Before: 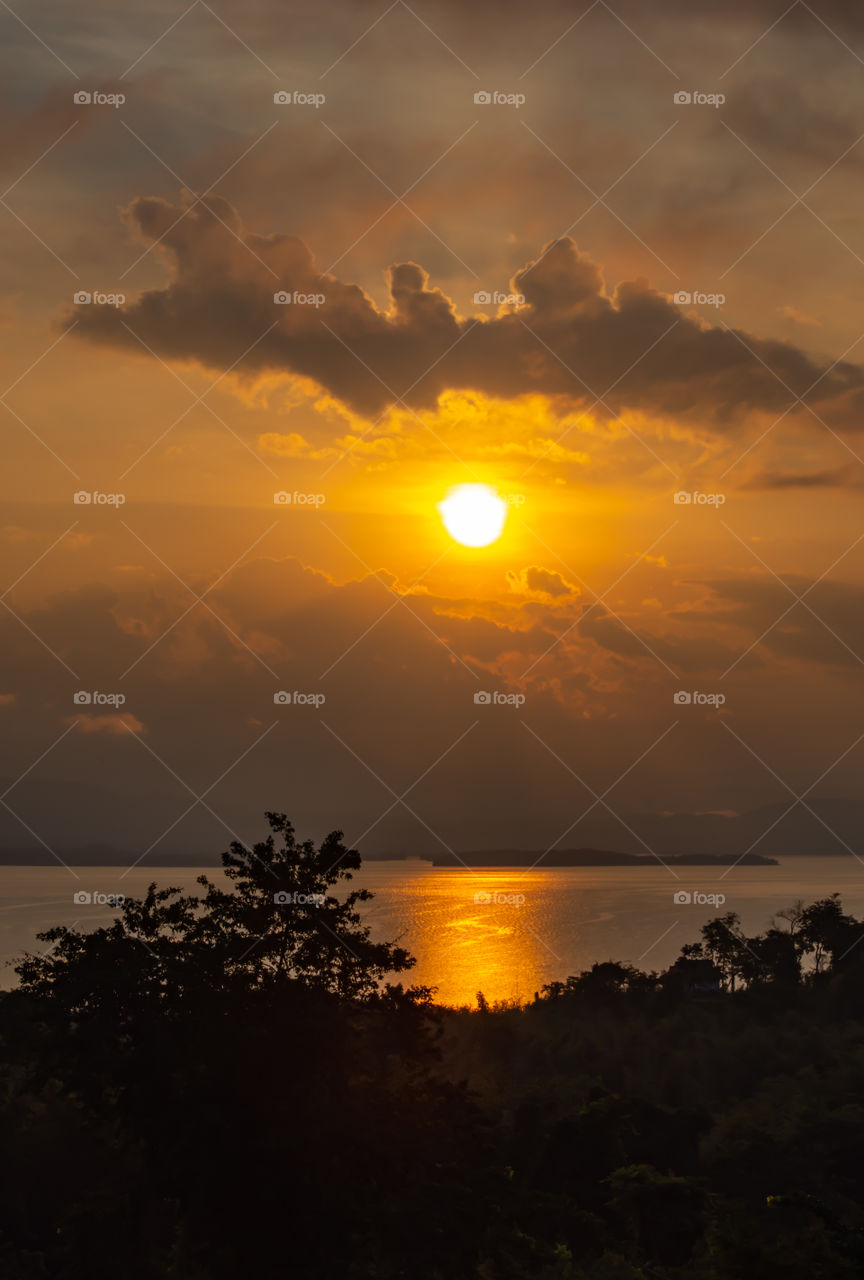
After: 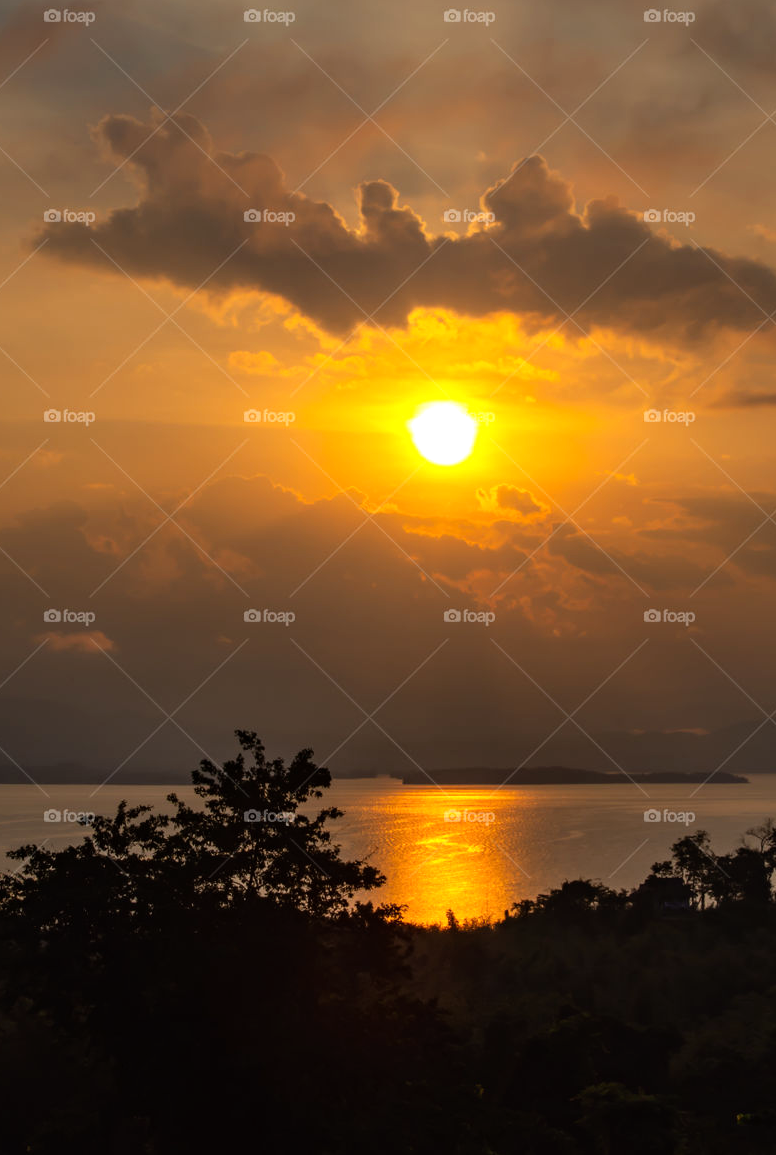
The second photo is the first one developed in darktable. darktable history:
tone equalizer: -8 EV -0.412 EV, -7 EV -0.417 EV, -6 EV -0.352 EV, -5 EV -0.222 EV, -3 EV 0.24 EV, -2 EV 0.323 EV, -1 EV 0.411 EV, +0 EV 0.398 EV
crop: left 3.514%, top 6.462%, right 6.591%, bottom 3.283%
